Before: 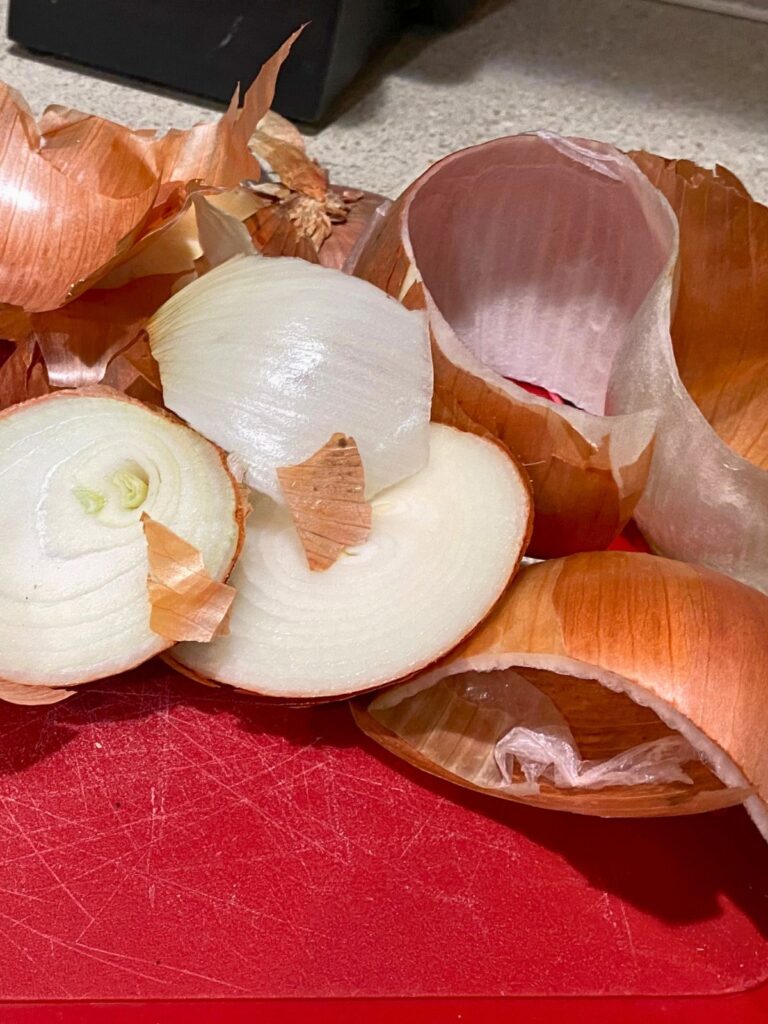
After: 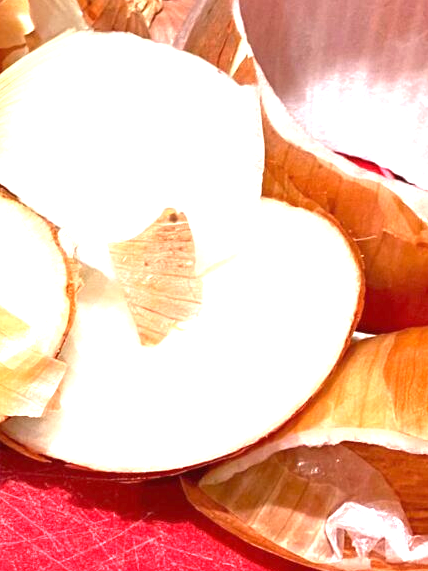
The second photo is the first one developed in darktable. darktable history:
exposure: black level correction 0, exposure 1.45 EV, compensate exposure bias true, compensate highlight preservation false
crop and rotate: left 22.13%, top 22.054%, right 22.026%, bottom 22.102%
